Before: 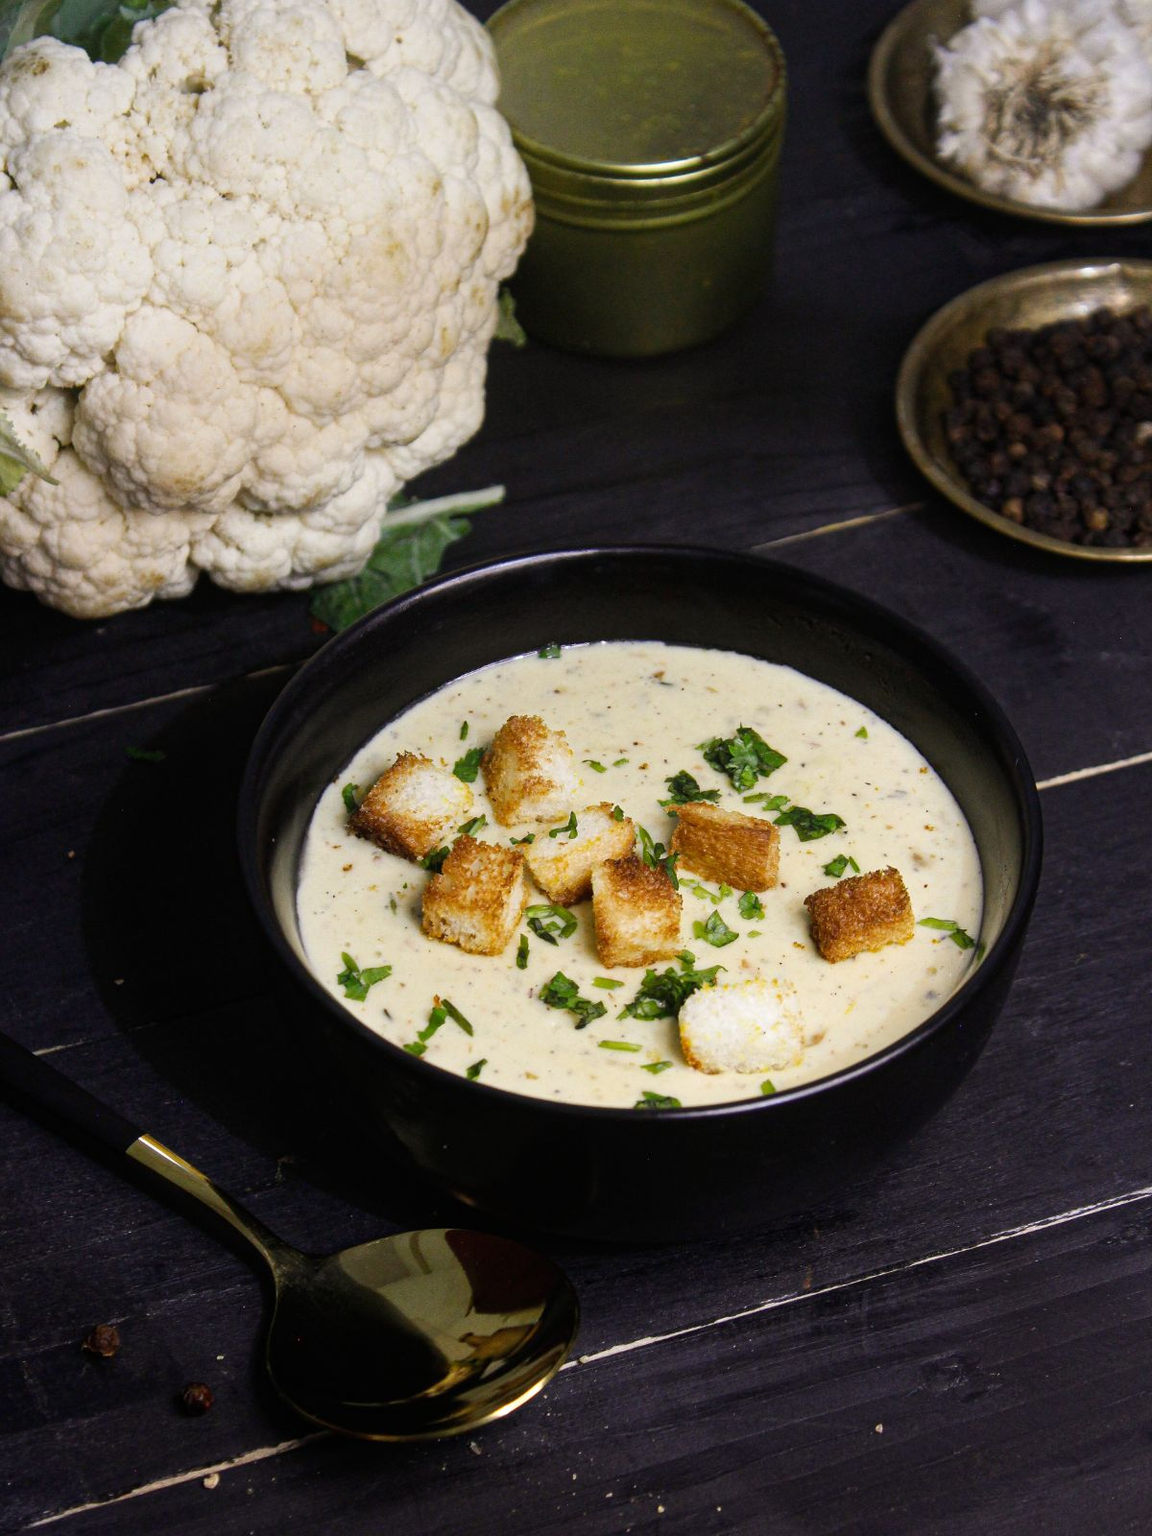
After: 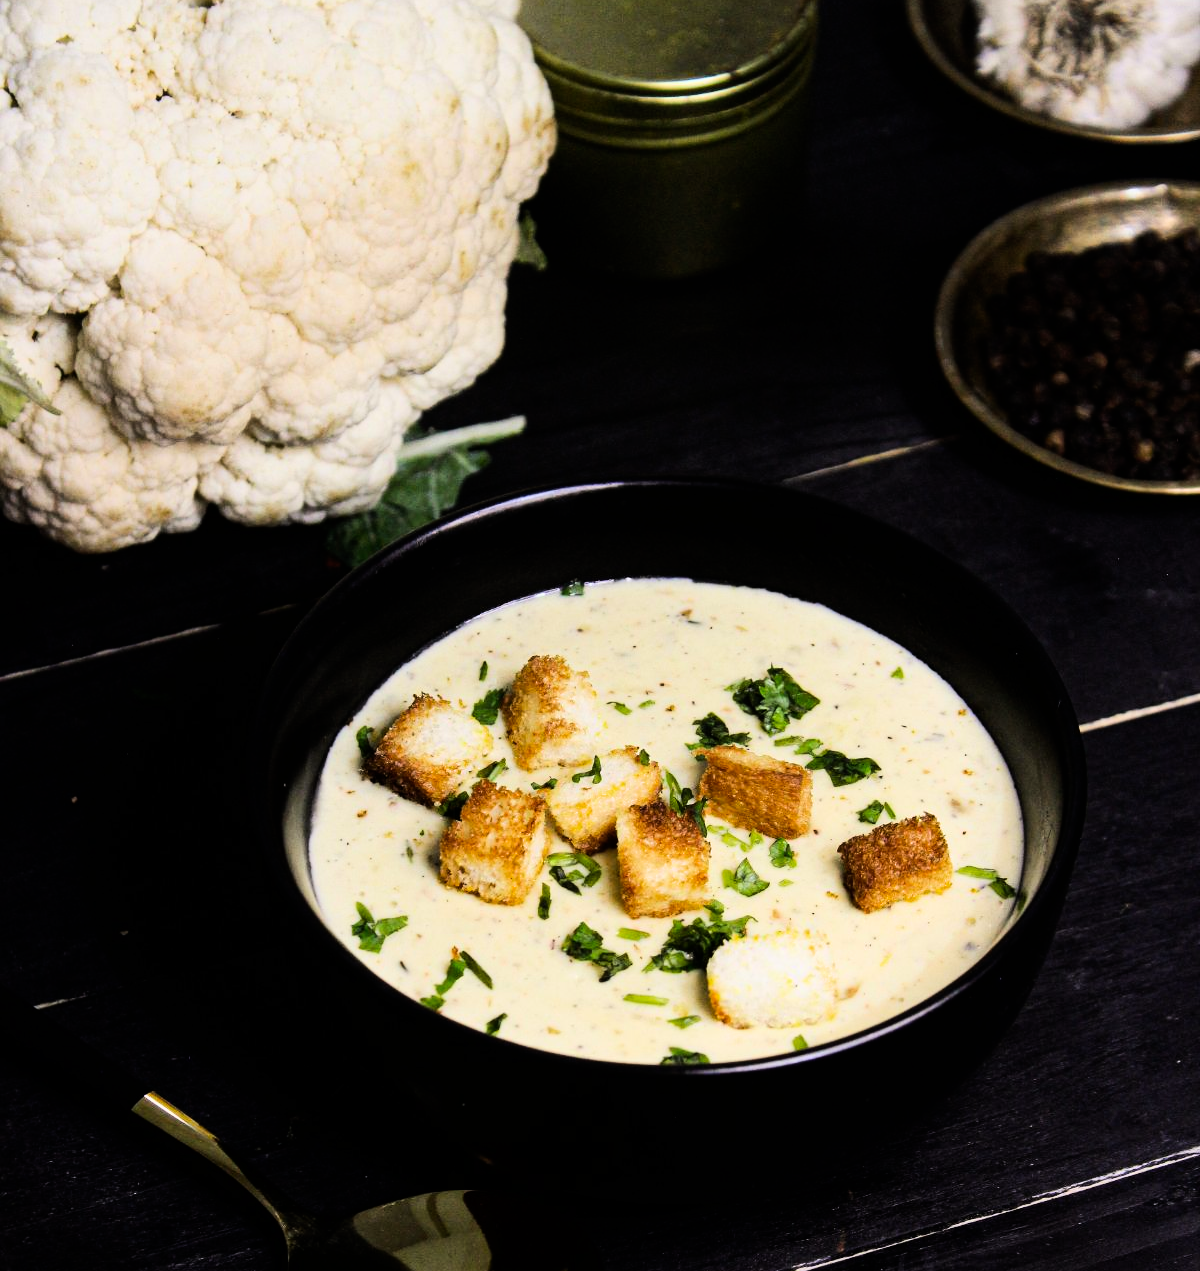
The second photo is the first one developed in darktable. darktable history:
tone equalizer: -8 EV -1.1 EV, -7 EV -1.04 EV, -6 EV -0.837 EV, -5 EV -0.541 EV, -3 EV 0.557 EV, -2 EV 0.843 EV, -1 EV 0.99 EV, +0 EV 1.08 EV, edges refinement/feathering 500, mask exposure compensation -1.57 EV, preserve details no
crop and rotate: top 5.665%, bottom 14.871%
filmic rgb: black relative exposure -7.97 EV, white relative exposure 3.99 EV, hardness 4.2, contrast 0.998, color science v6 (2022)
contrast brightness saturation: saturation 0.1
